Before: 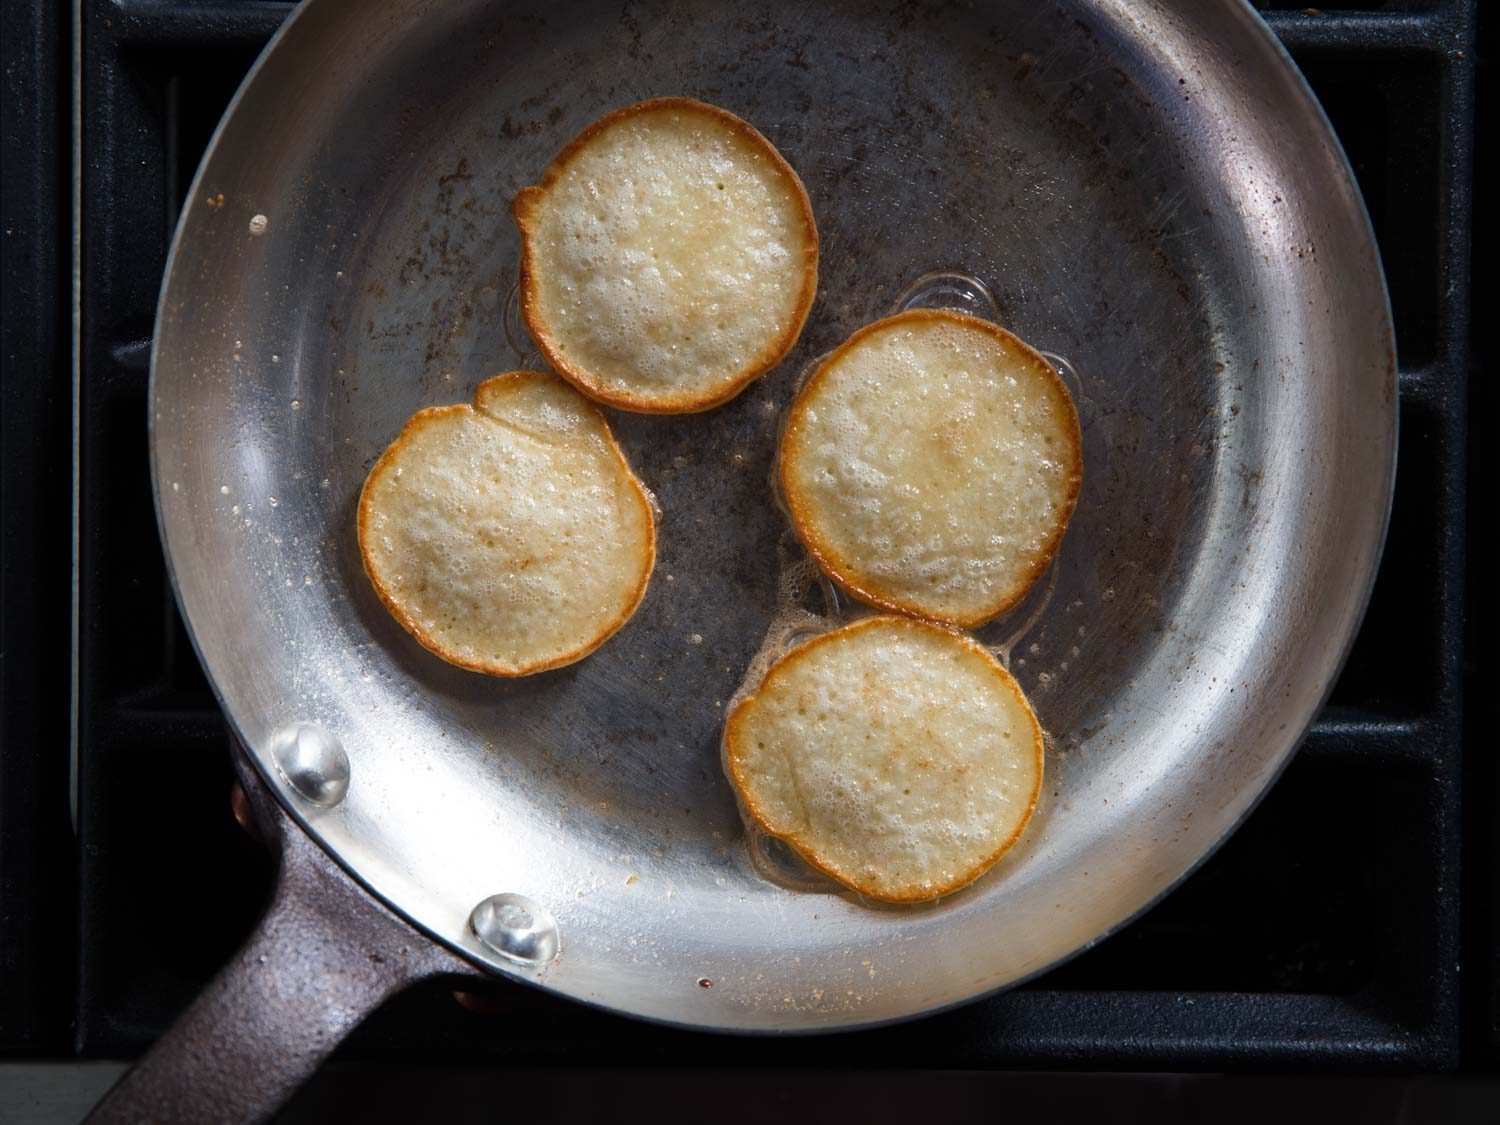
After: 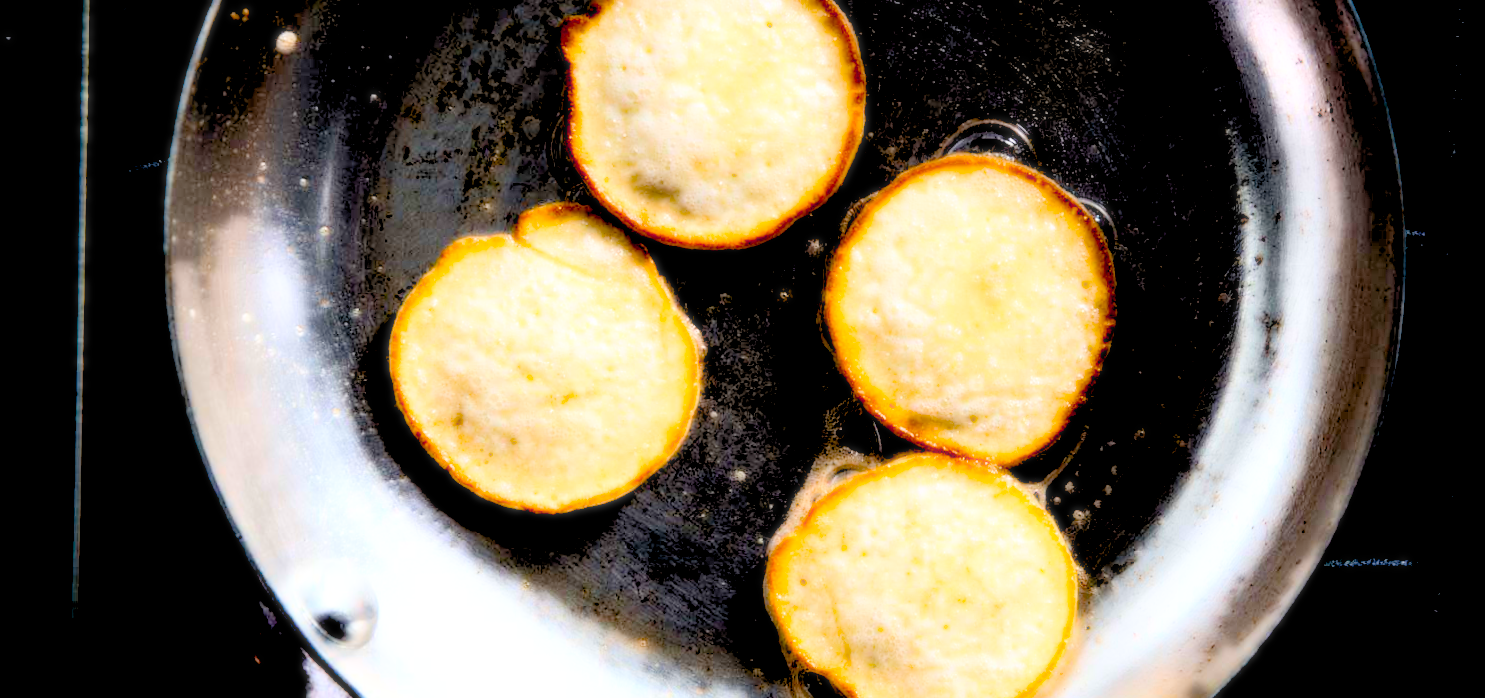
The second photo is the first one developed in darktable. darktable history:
crop: top 11.166%, bottom 22.168%
rgb levels: preserve colors sum RGB, levels [[0.038, 0.433, 0.934], [0, 0.5, 1], [0, 0.5, 1]]
filmic rgb: black relative exposure -12.8 EV, white relative exposure 2.8 EV, threshold 3 EV, target black luminance 0%, hardness 8.54, latitude 70.41%, contrast 1.133, shadows ↔ highlights balance -0.395%, color science v4 (2020), enable highlight reconstruction true
exposure: black level correction 0.04, exposure 0.5 EV, compensate highlight preservation false
bloom: size 0%, threshold 54.82%, strength 8.31%
rotate and perspective: rotation 0.679°, lens shift (horizontal) 0.136, crop left 0.009, crop right 0.991, crop top 0.078, crop bottom 0.95
color balance: output saturation 110%
